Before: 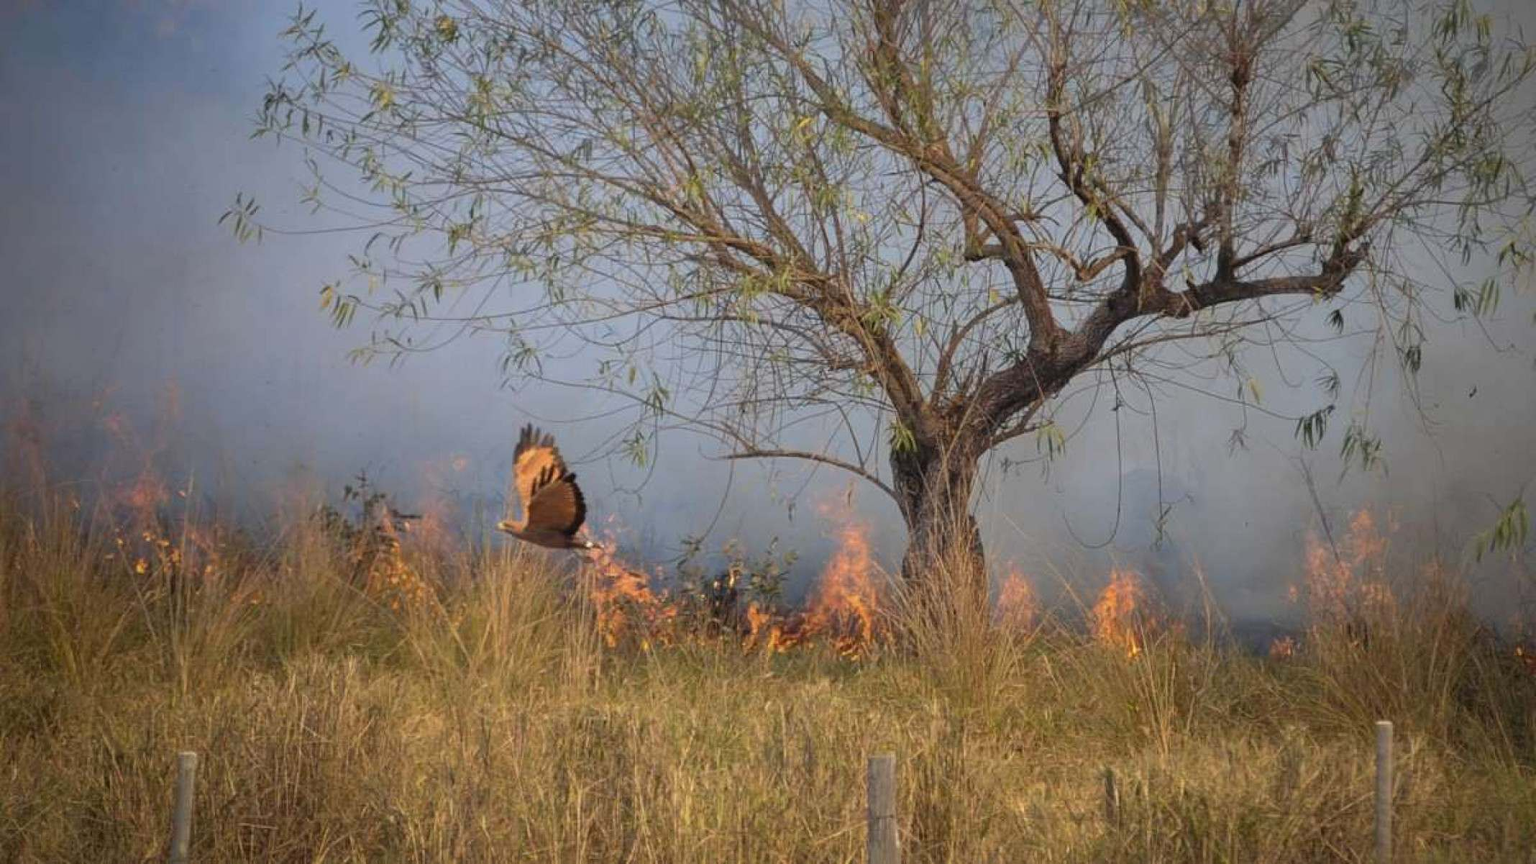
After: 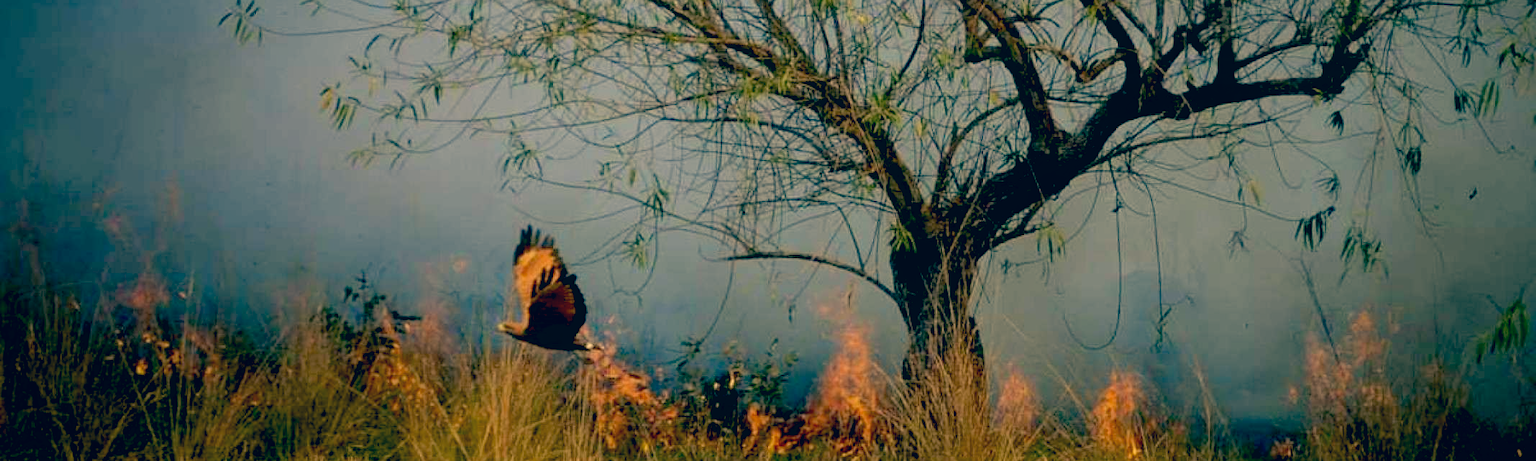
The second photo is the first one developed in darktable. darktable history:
color correction: highlights a* 10.32, highlights b* 14.66, shadows a* -9.59, shadows b* -15.02
exposure: black level correction 0.056, exposure -0.039 EV, compensate highlight preservation false
color balance: mode lift, gamma, gain (sRGB), lift [1, 0.69, 1, 1], gamma [1, 1.482, 1, 1], gain [1, 1, 1, 0.802]
contrast equalizer: octaves 7, y [[0.6 ×6], [0.55 ×6], [0 ×6], [0 ×6], [0 ×6]], mix -0.2
color calibration: illuminant as shot in camera, x 0.358, y 0.373, temperature 4628.91 K
crop and rotate: top 23.043%, bottom 23.437%
